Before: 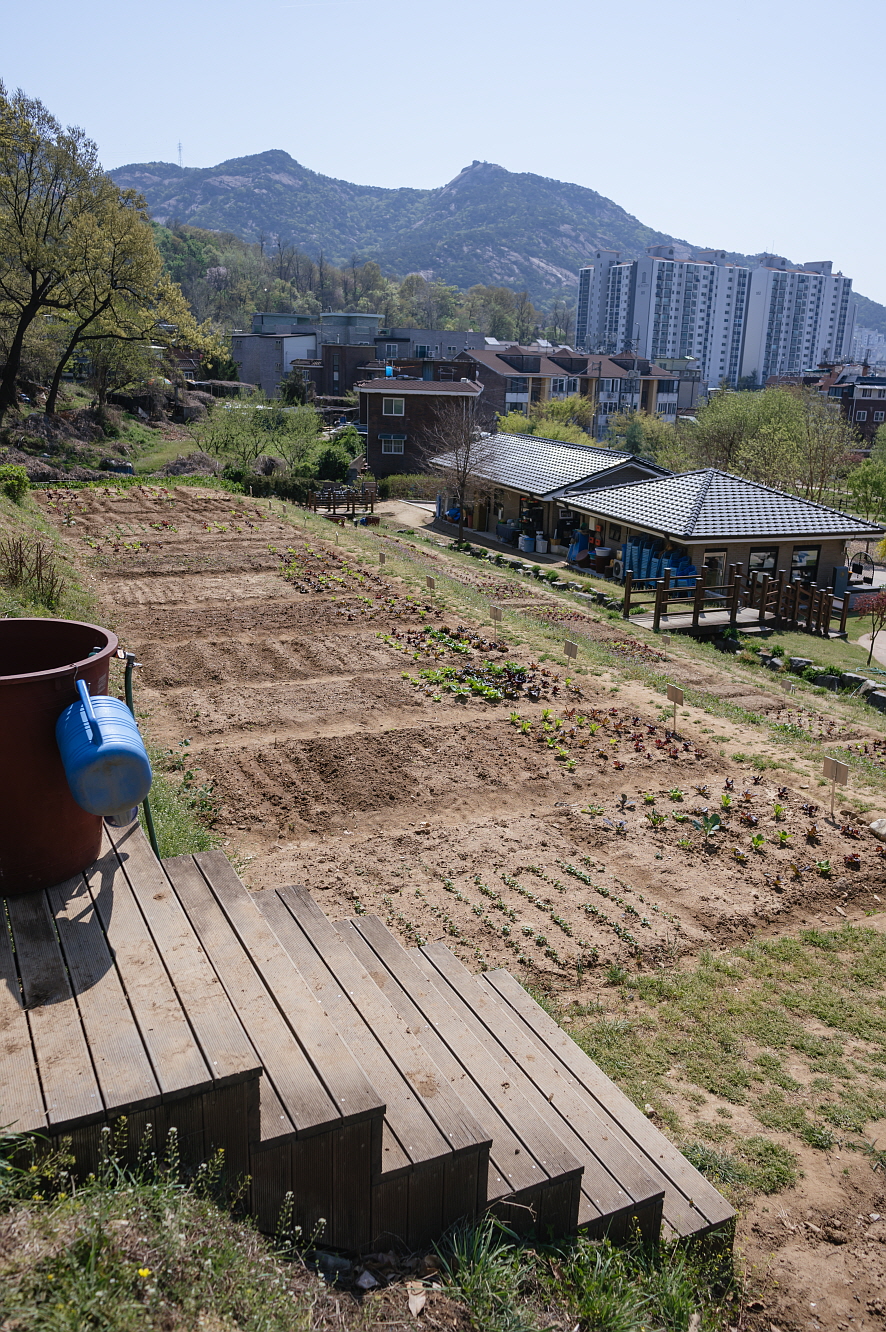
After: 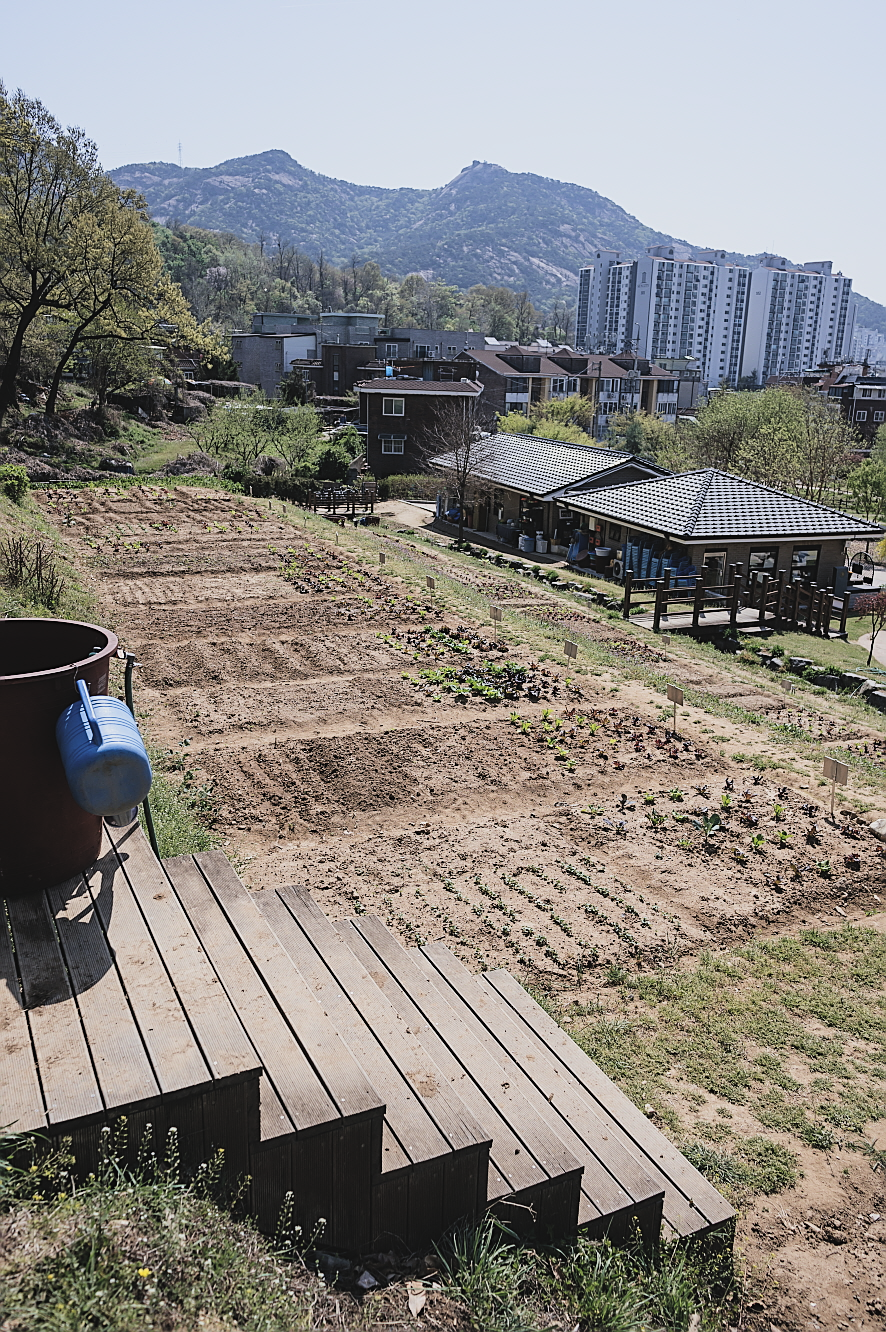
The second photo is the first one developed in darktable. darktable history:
contrast brightness saturation: contrast 0.147, brightness 0.044
exposure: black level correction -0.026, compensate highlight preservation false
filmic rgb: black relative exposure -5.05 EV, white relative exposure 3.97 EV, threshold 3.02 EV, hardness 2.9, contrast 1.191, highlights saturation mix -29.55%, enable highlight reconstruction true
sharpen: on, module defaults
